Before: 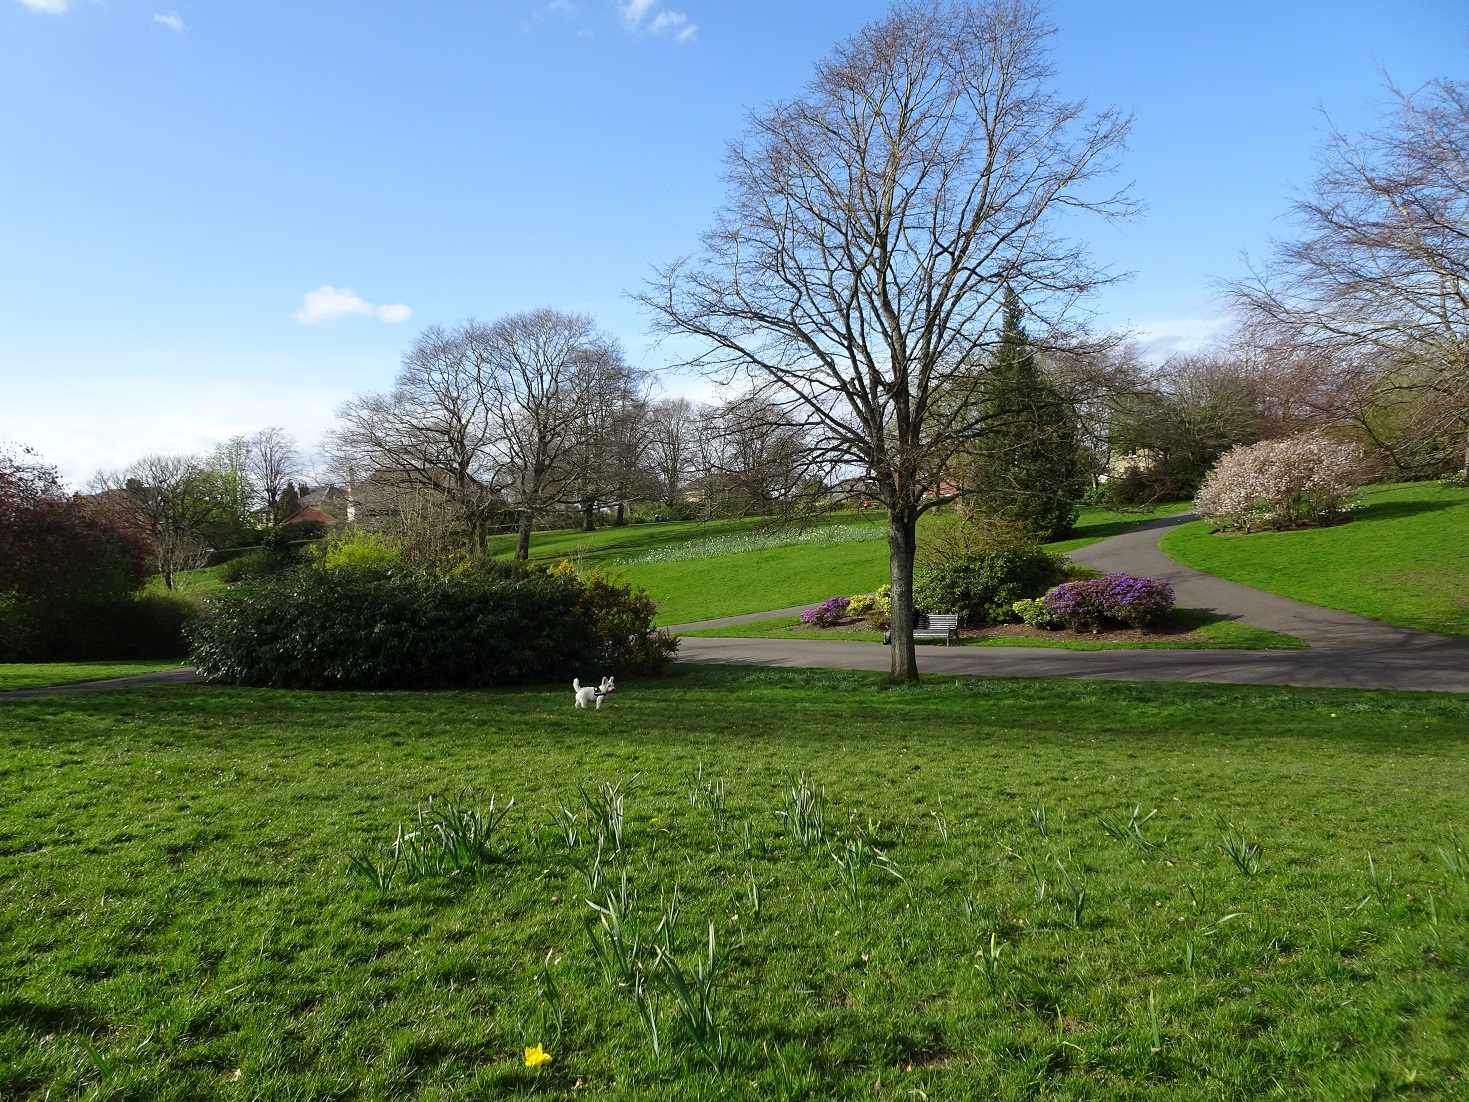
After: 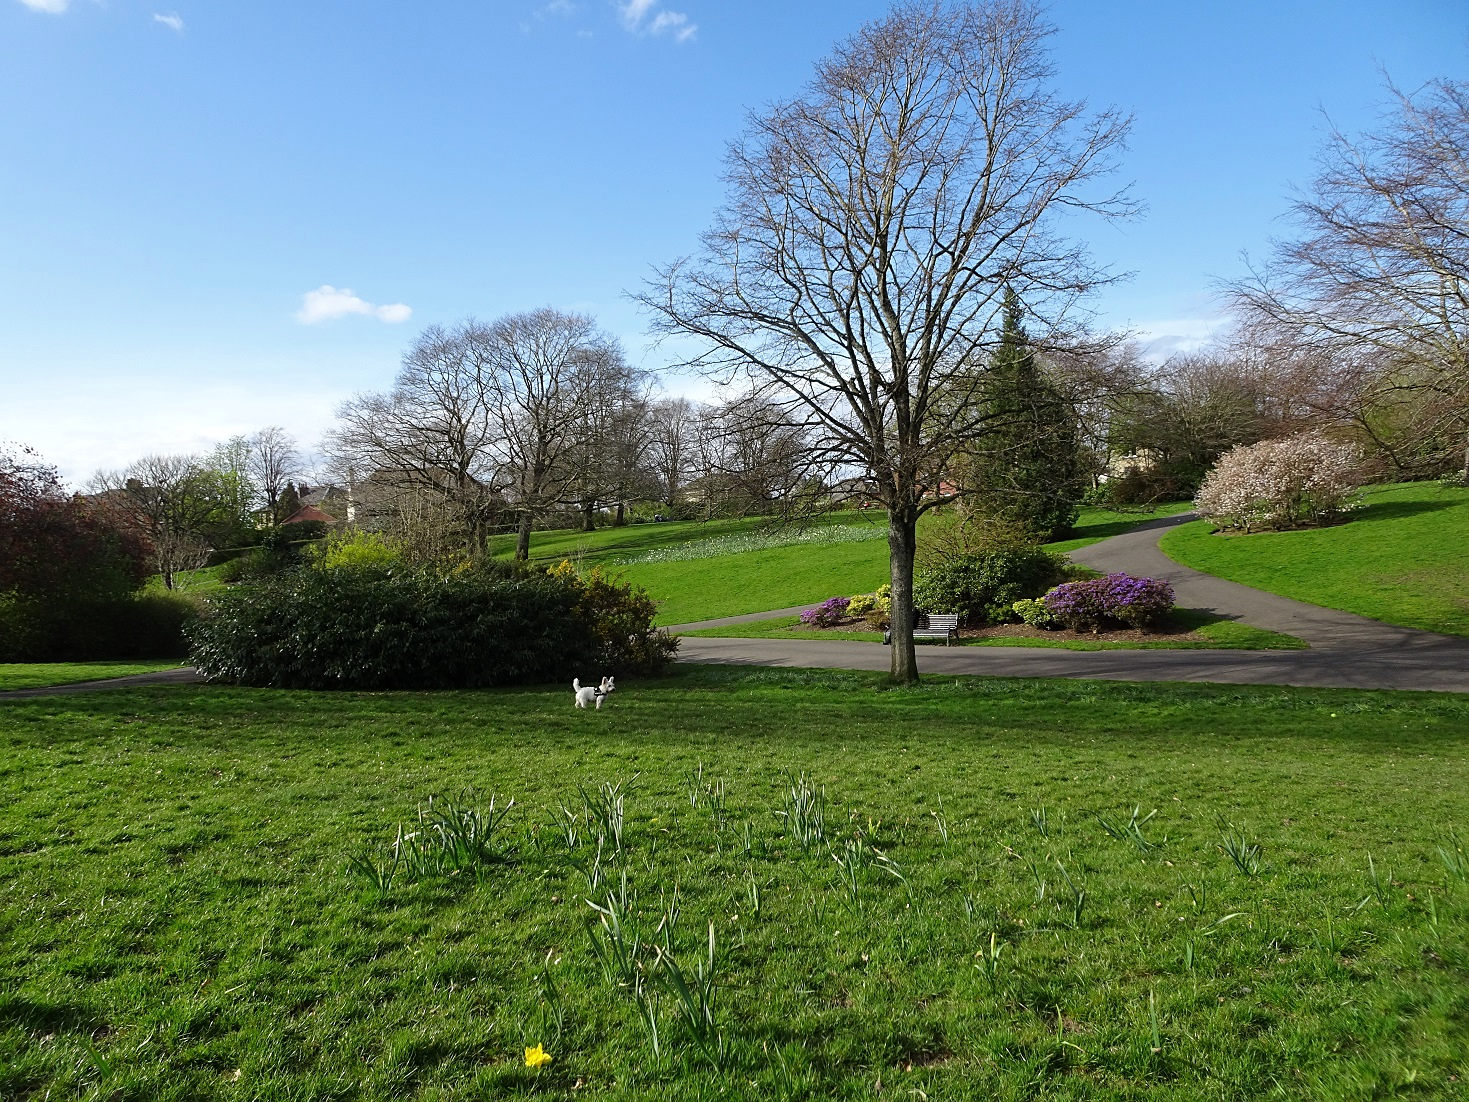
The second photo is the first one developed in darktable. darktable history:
sharpen: amount 0.201
tone equalizer: edges refinement/feathering 500, mask exposure compensation -1.57 EV, preserve details no
color zones: curves: ch0 [(0, 0.5) (0.143, 0.5) (0.286, 0.5) (0.429, 0.5) (0.571, 0.5) (0.714, 0.476) (0.857, 0.5) (1, 0.5)]; ch2 [(0, 0.5) (0.143, 0.5) (0.286, 0.5) (0.429, 0.5) (0.571, 0.5) (0.714, 0.487) (0.857, 0.5) (1, 0.5)]
